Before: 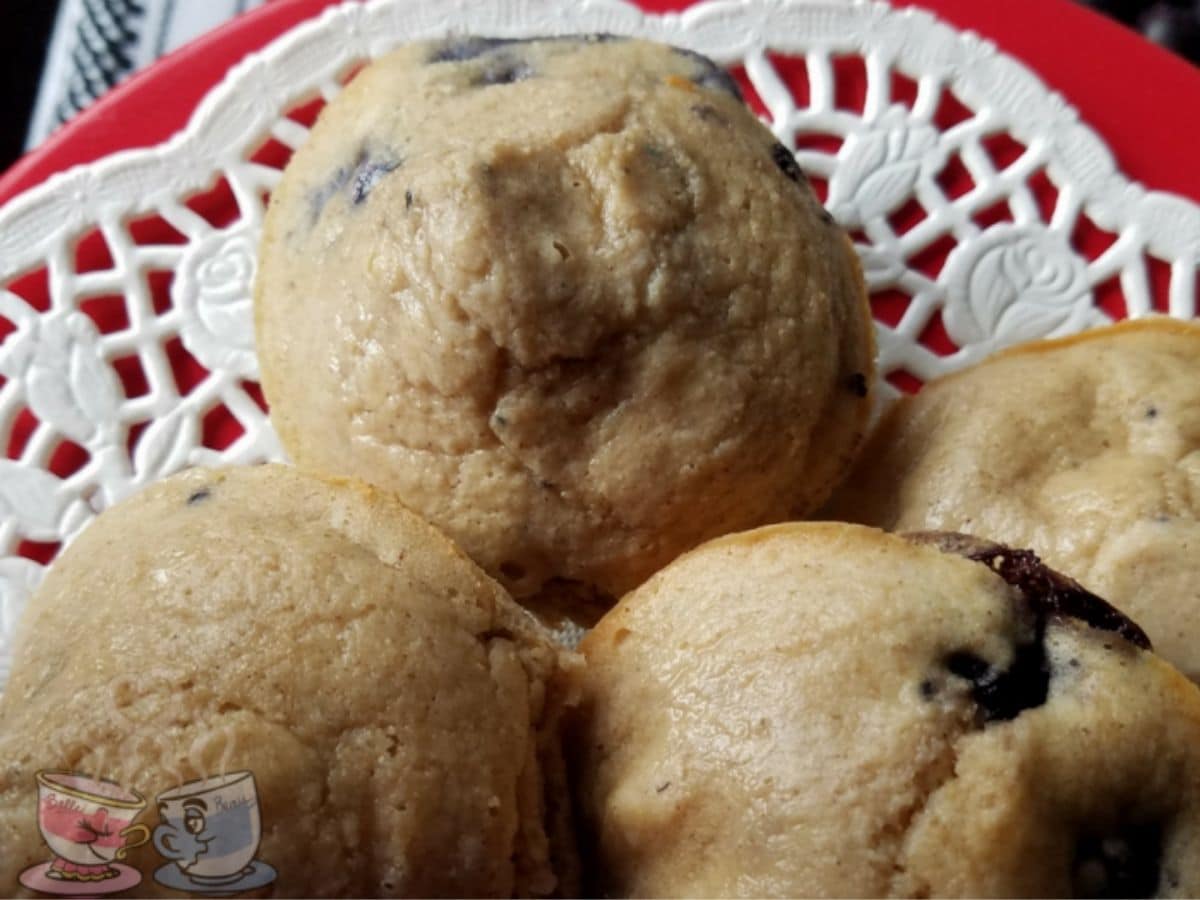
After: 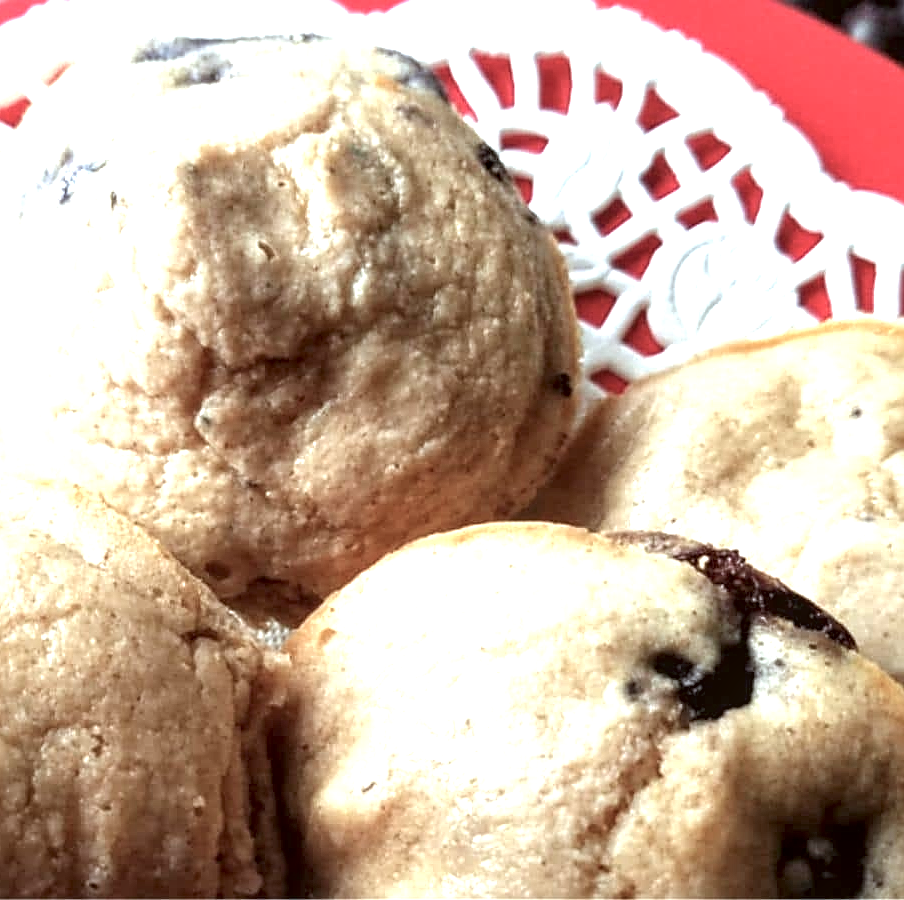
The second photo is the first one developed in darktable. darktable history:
exposure: black level correction 0, exposure 1.5 EV, compensate exposure bias true, compensate highlight preservation false
color correction: highlights a* -3.28, highlights b* -6.24, shadows a* 3.1, shadows b* 5.19
crop and rotate: left 24.6%
sharpen: on, module defaults
local contrast: highlights 99%, shadows 86%, detail 160%, midtone range 0.2
color balance: input saturation 80.07%
